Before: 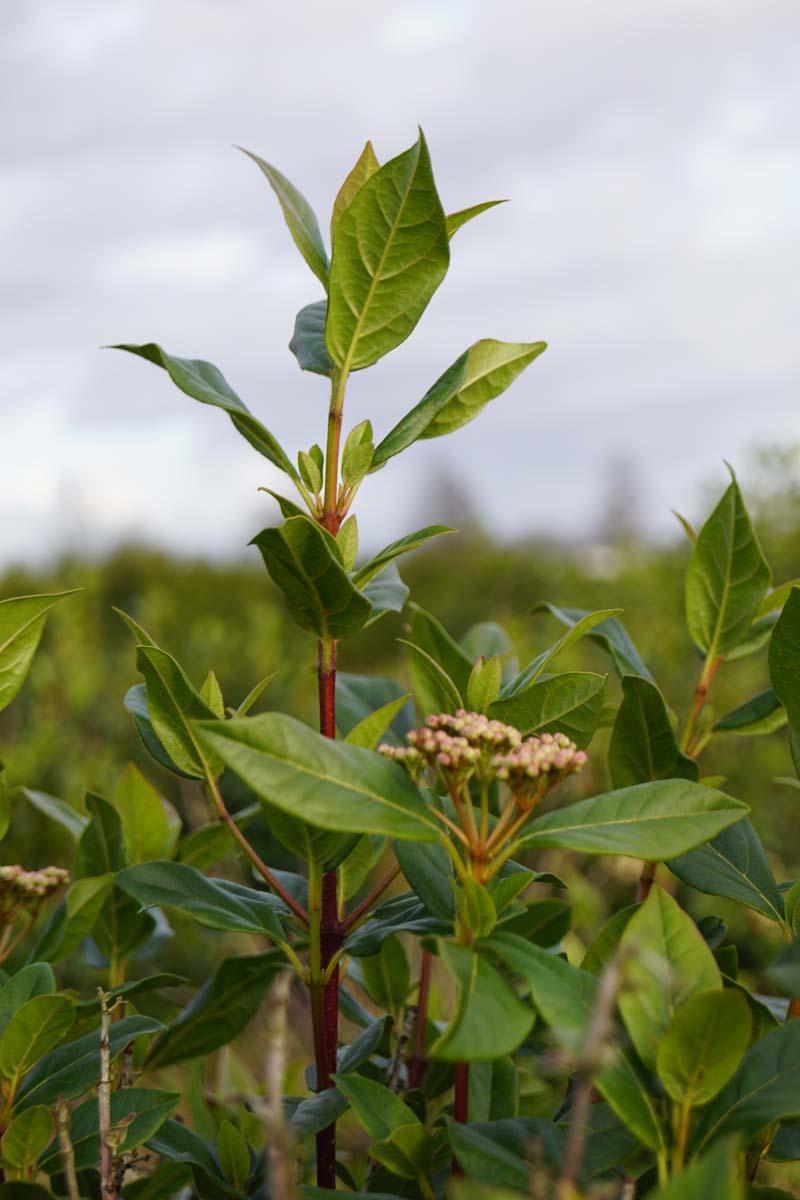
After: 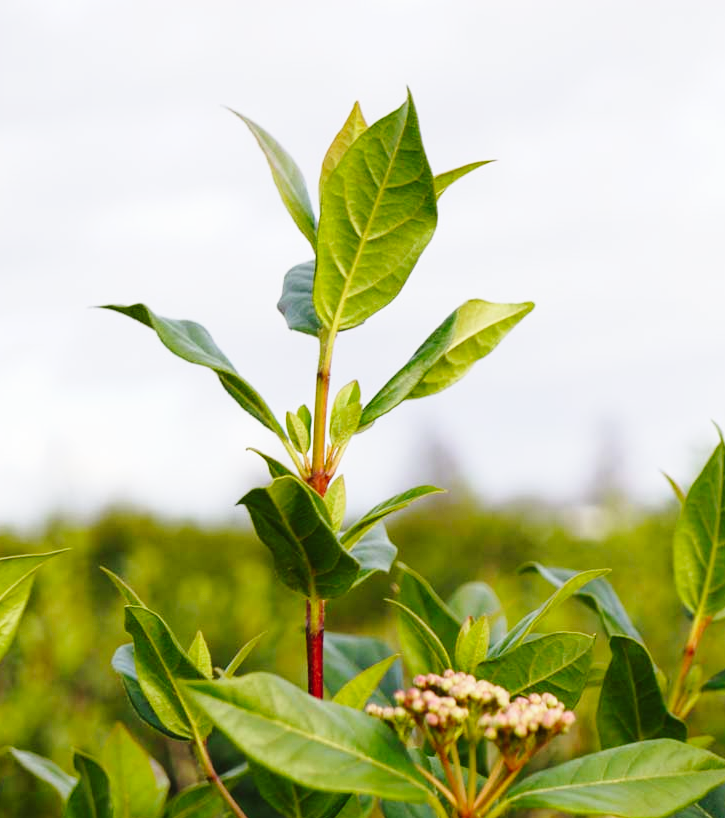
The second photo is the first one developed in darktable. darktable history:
base curve: curves: ch0 [(0, 0) (0.028, 0.03) (0.121, 0.232) (0.46, 0.748) (0.859, 0.968) (1, 1)], preserve colors none
crop: left 1.606%, top 3.382%, right 7.714%, bottom 28.415%
color balance rgb: perceptual saturation grading › global saturation -0.108%
